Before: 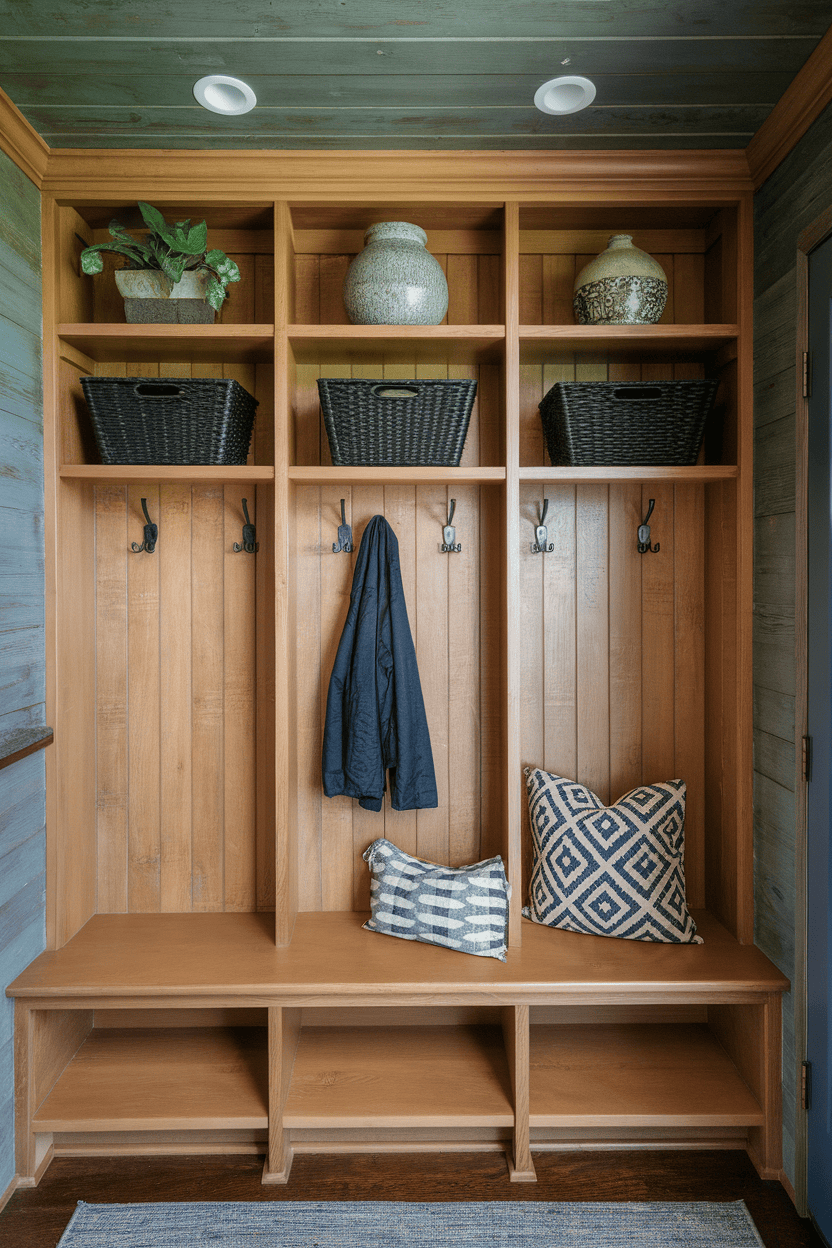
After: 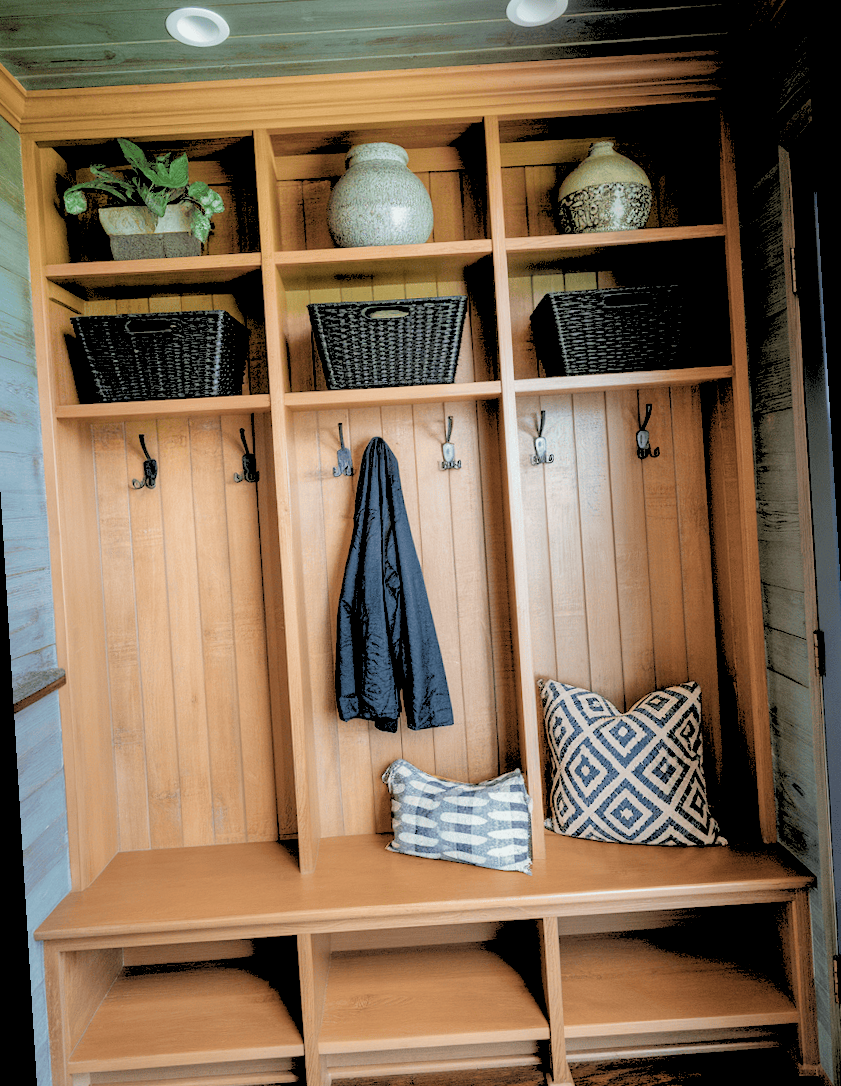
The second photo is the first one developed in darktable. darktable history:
rgb levels: levels [[0.027, 0.429, 0.996], [0, 0.5, 1], [0, 0.5, 1]]
tone equalizer: on, module defaults
rotate and perspective: rotation -3.52°, crop left 0.036, crop right 0.964, crop top 0.081, crop bottom 0.919
